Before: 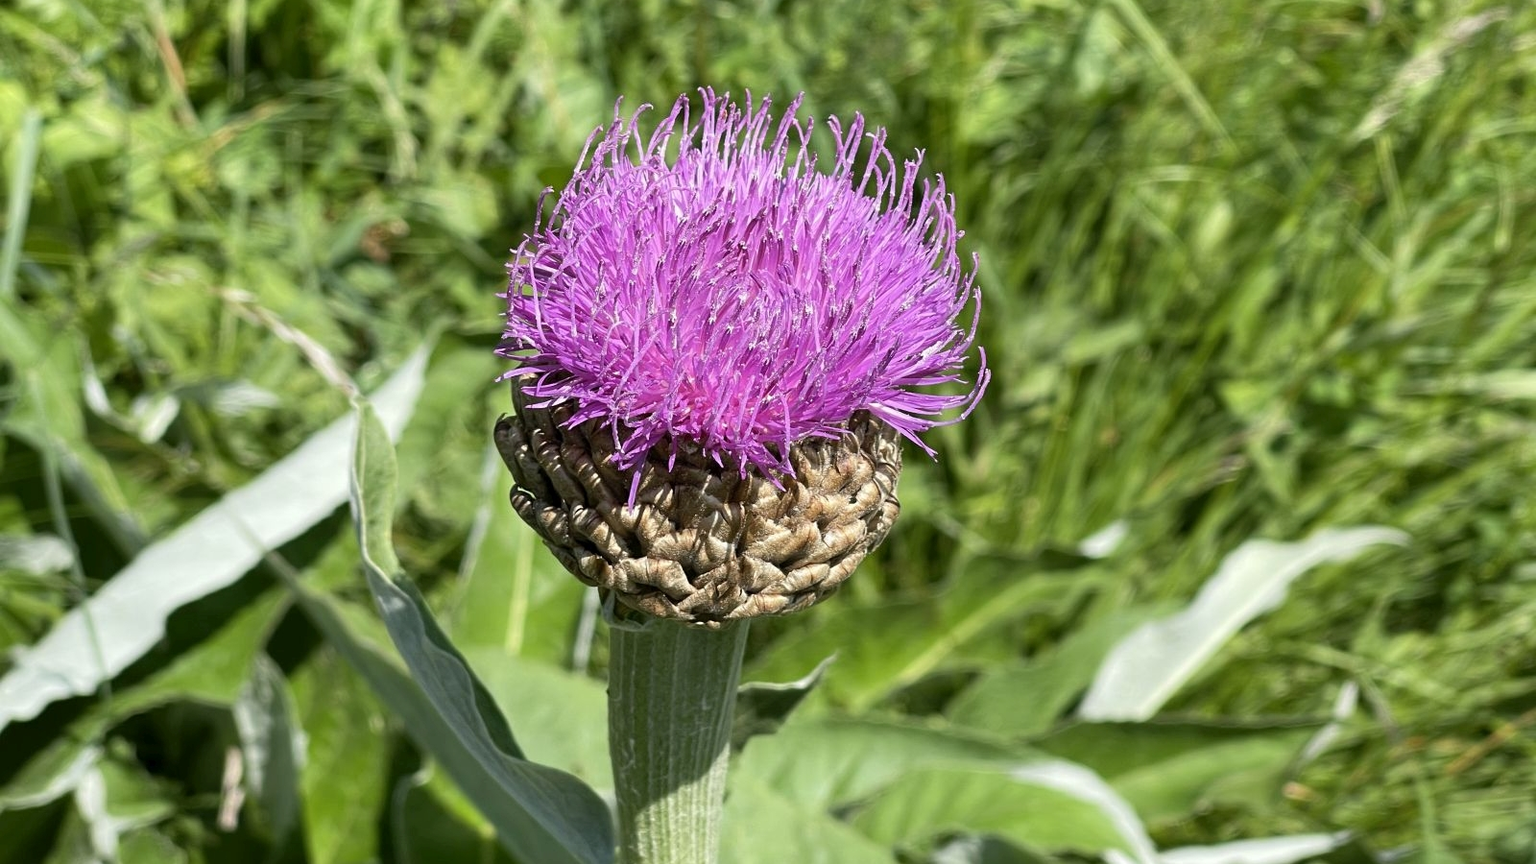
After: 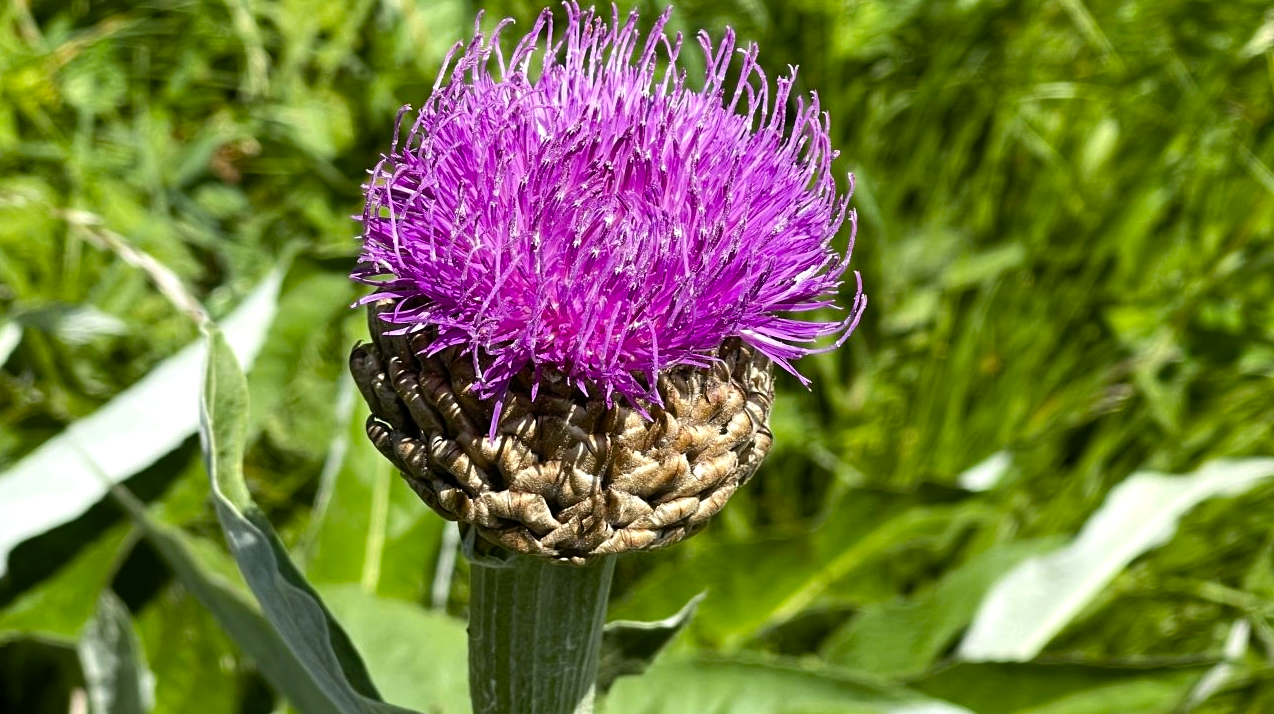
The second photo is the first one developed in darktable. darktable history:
crop and rotate: left 10.336%, top 10.049%, right 10.003%, bottom 10.514%
color balance rgb: shadows lift › chroma 1.012%, shadows lift › hue 28.89°, perceptual saturation grading › global saturation 17.745%, global vibrance 9.804%, contrast 15.212%, saturation formula JzAzBz (2021)
